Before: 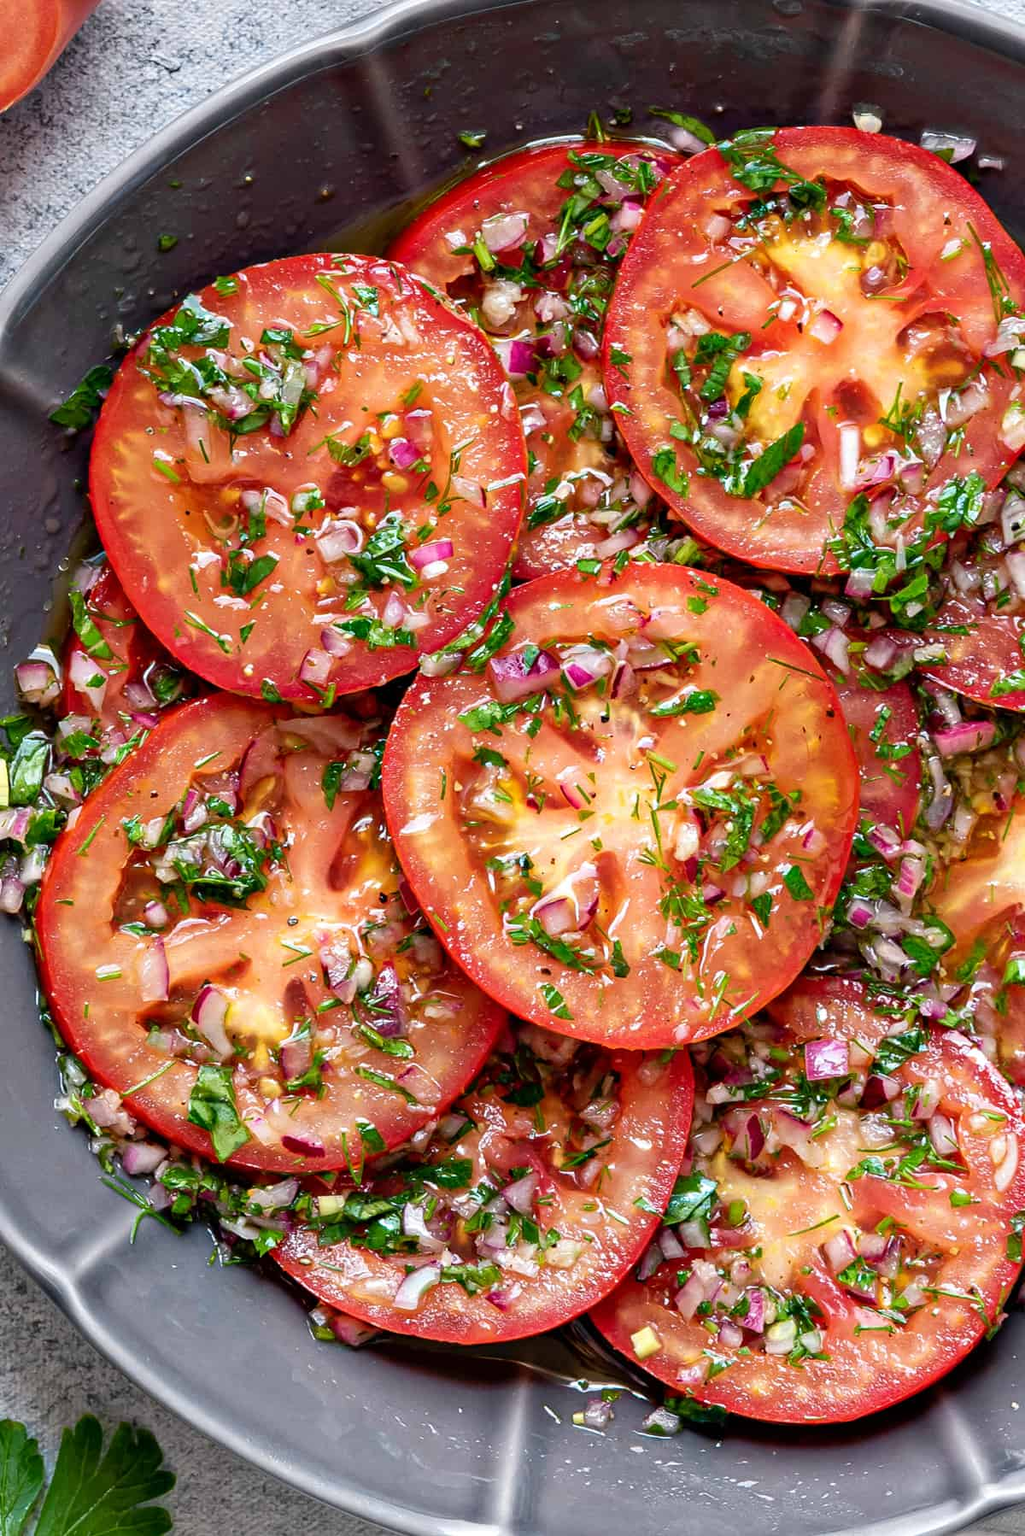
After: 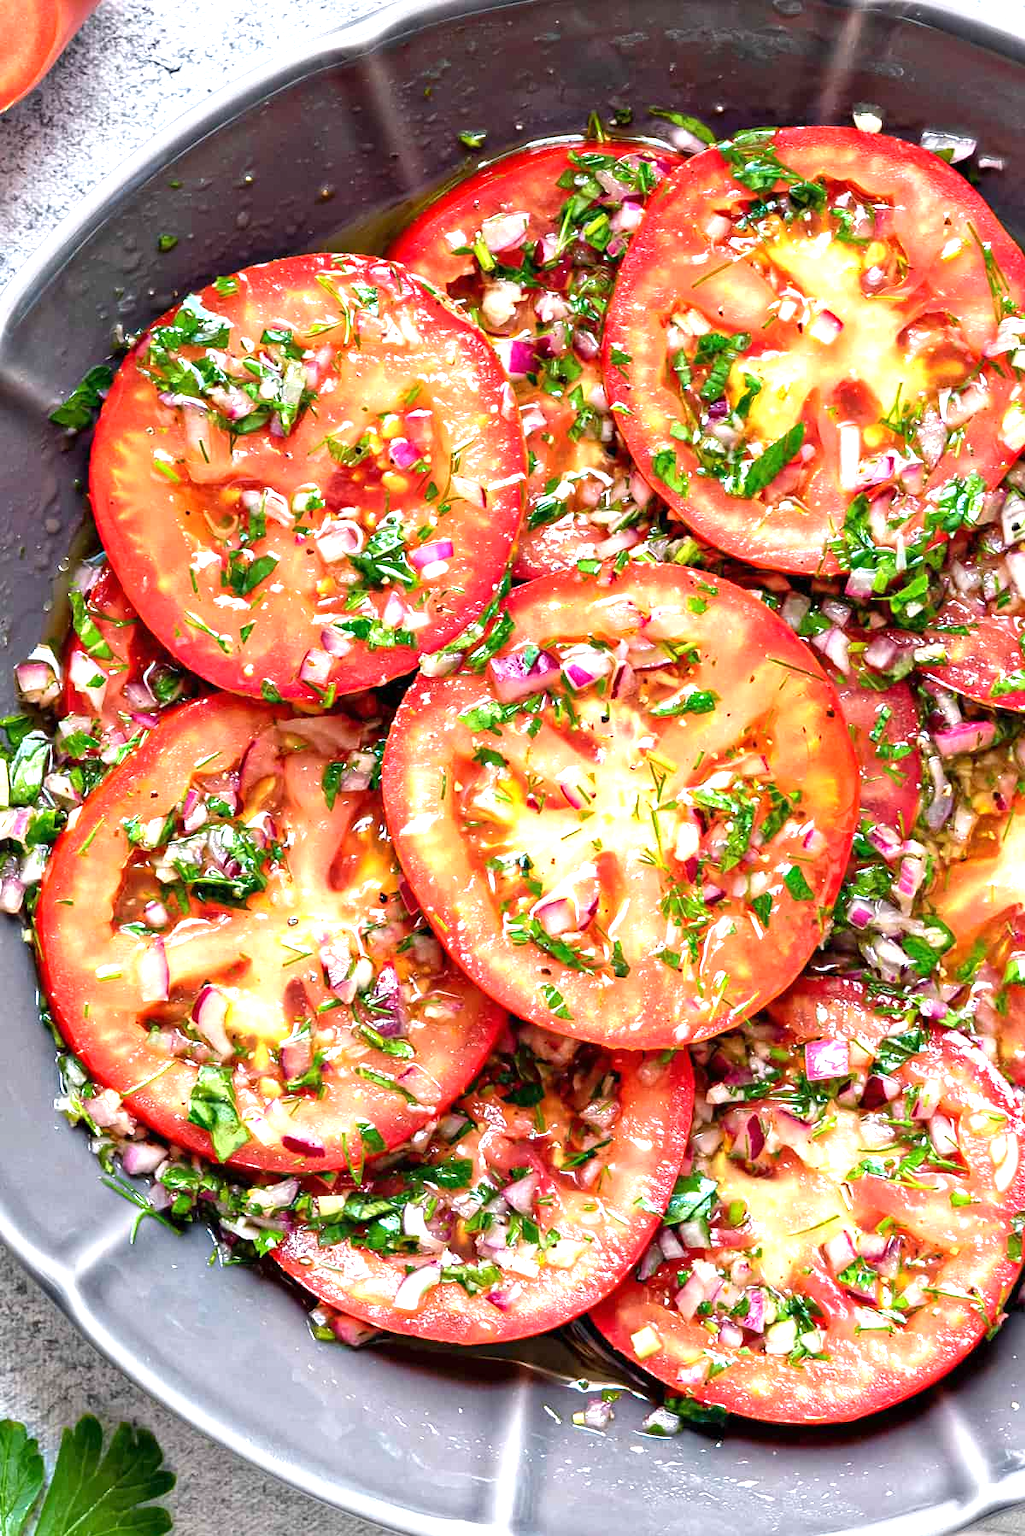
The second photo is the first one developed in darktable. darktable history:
exposure: exposure 1.065 EV, compensate highlight preservation false
